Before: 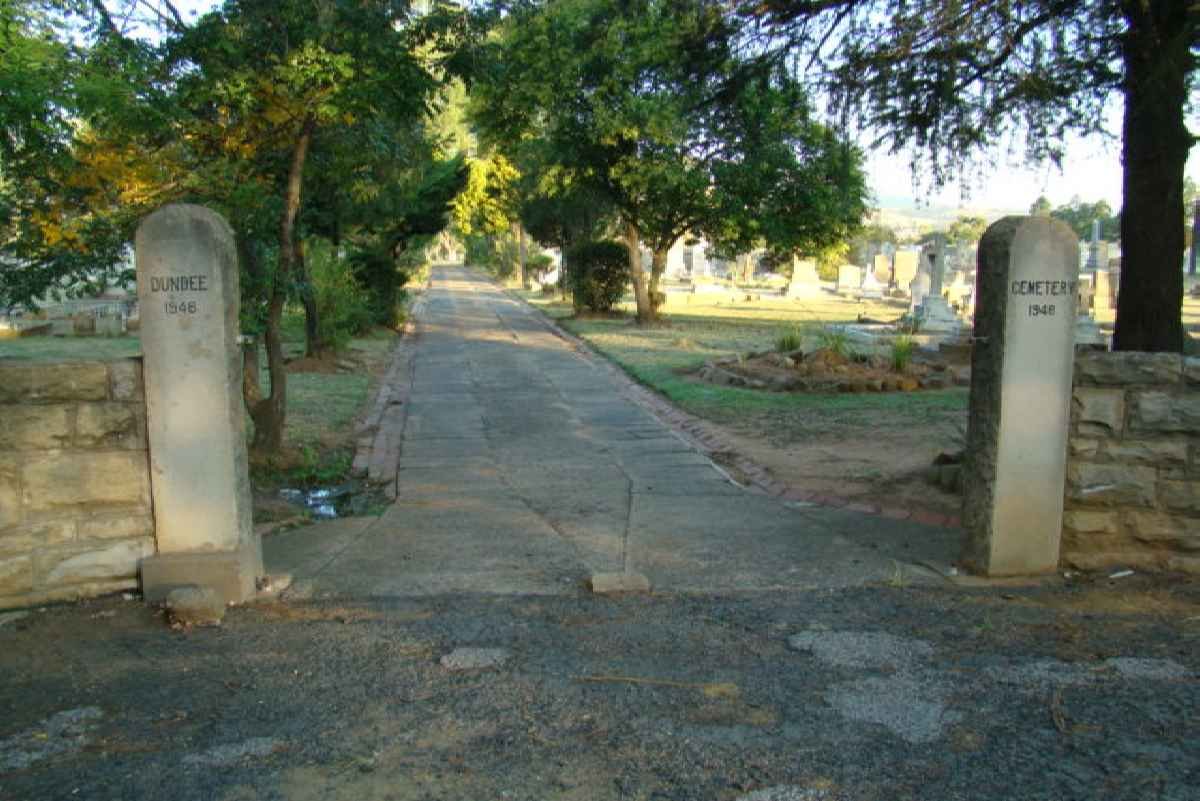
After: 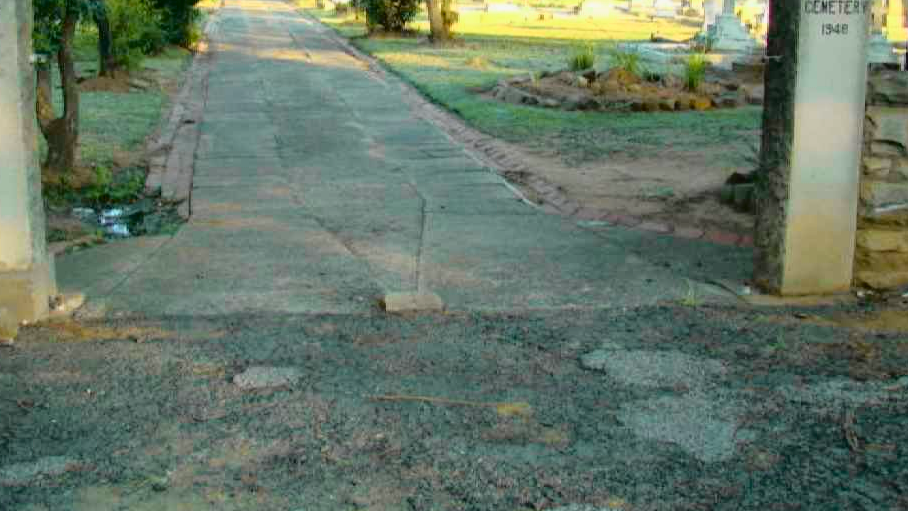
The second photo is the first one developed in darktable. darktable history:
tone curve: curves: ch0 [(0, 0) (0.135, 0.09) (0.326, 0.386) (0.489, 0.573) (0.663, 0.749) (0.854, 0.897) (1, 0.974)]; ch1 [(0, 0) (0.366, 0.367) (0.475, 0.453) (0.494, 0.493) (0.504, 0.497) (0.544, 0.569) (0.562, 0.605) (0.622, 0.694) (1, 1)]; ch2 [(0, 0) (0.333, 0.346) (0.375, 0.375) (0.424, 0.43) (0.476, 0.492) (0.502, 0.503) (0.533, 0.534) (0.572, 0.603) (0.605, 0.656) (0.641, 0.709) (1, 1)], color space Lab, independent channels, preserve colors none
crop and rotate: left 17.299%, top 35.115%, right 7.015%, bottom 1.024%
